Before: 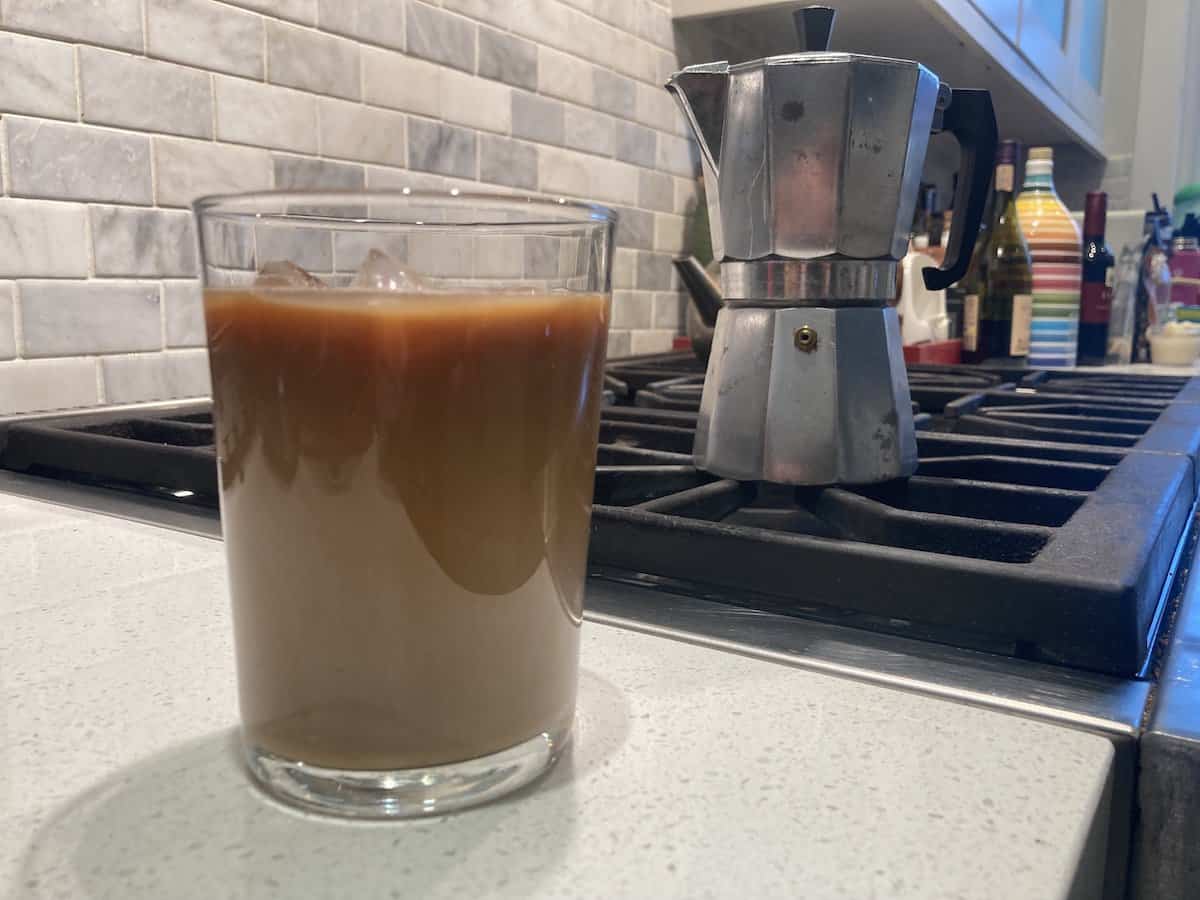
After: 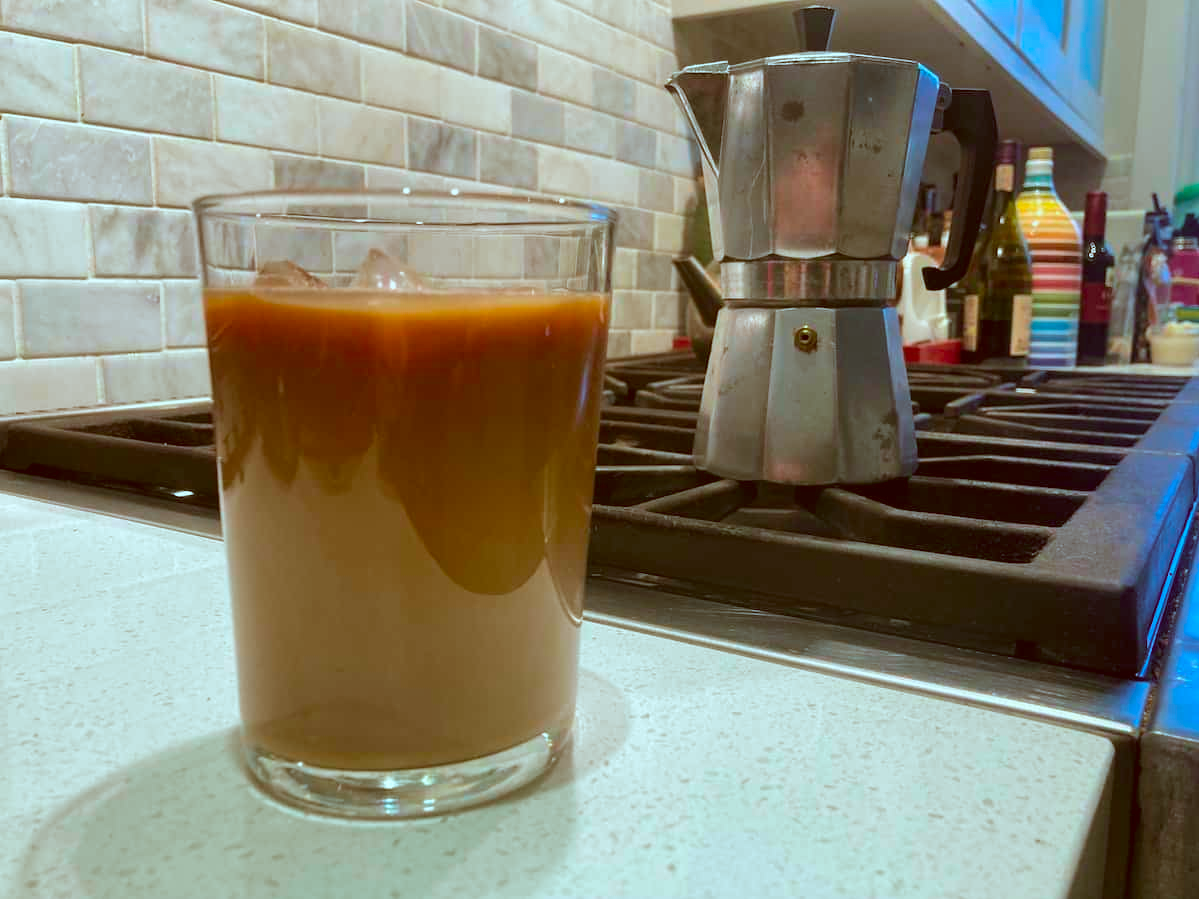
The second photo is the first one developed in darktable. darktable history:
color correction: highlights a* -14.62, highlights b* -16.22, shadows a* 10.12, shadows b* 29.4
color balance rgb: perceptual saturation grading › global saturation 30%
velvia: strength 17%
